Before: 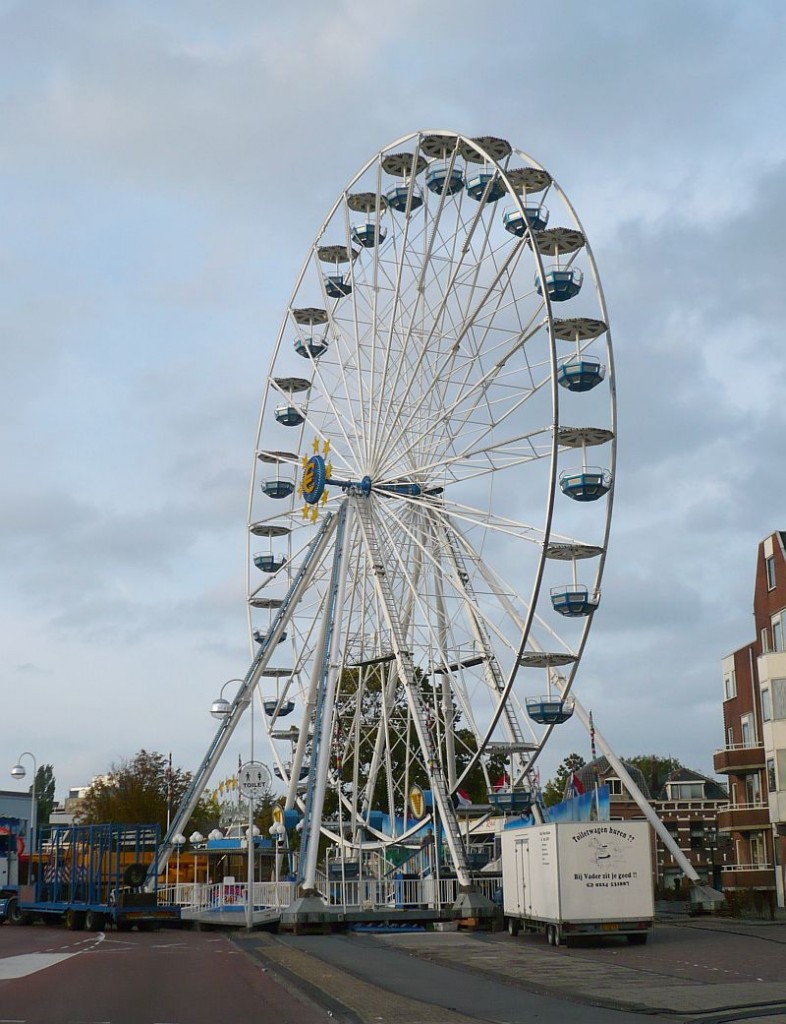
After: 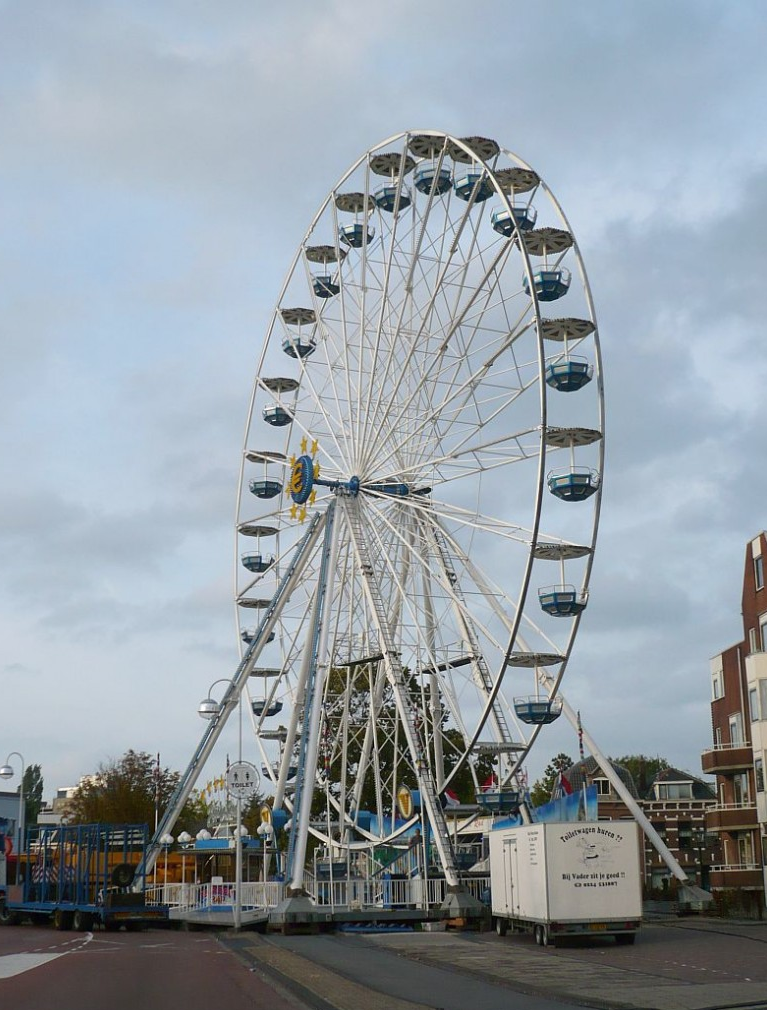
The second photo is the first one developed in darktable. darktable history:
crop and rotate: left 1.774%, right 0.633%, bottom 1.28%
contrast brightness saturation: saturation -0.04
